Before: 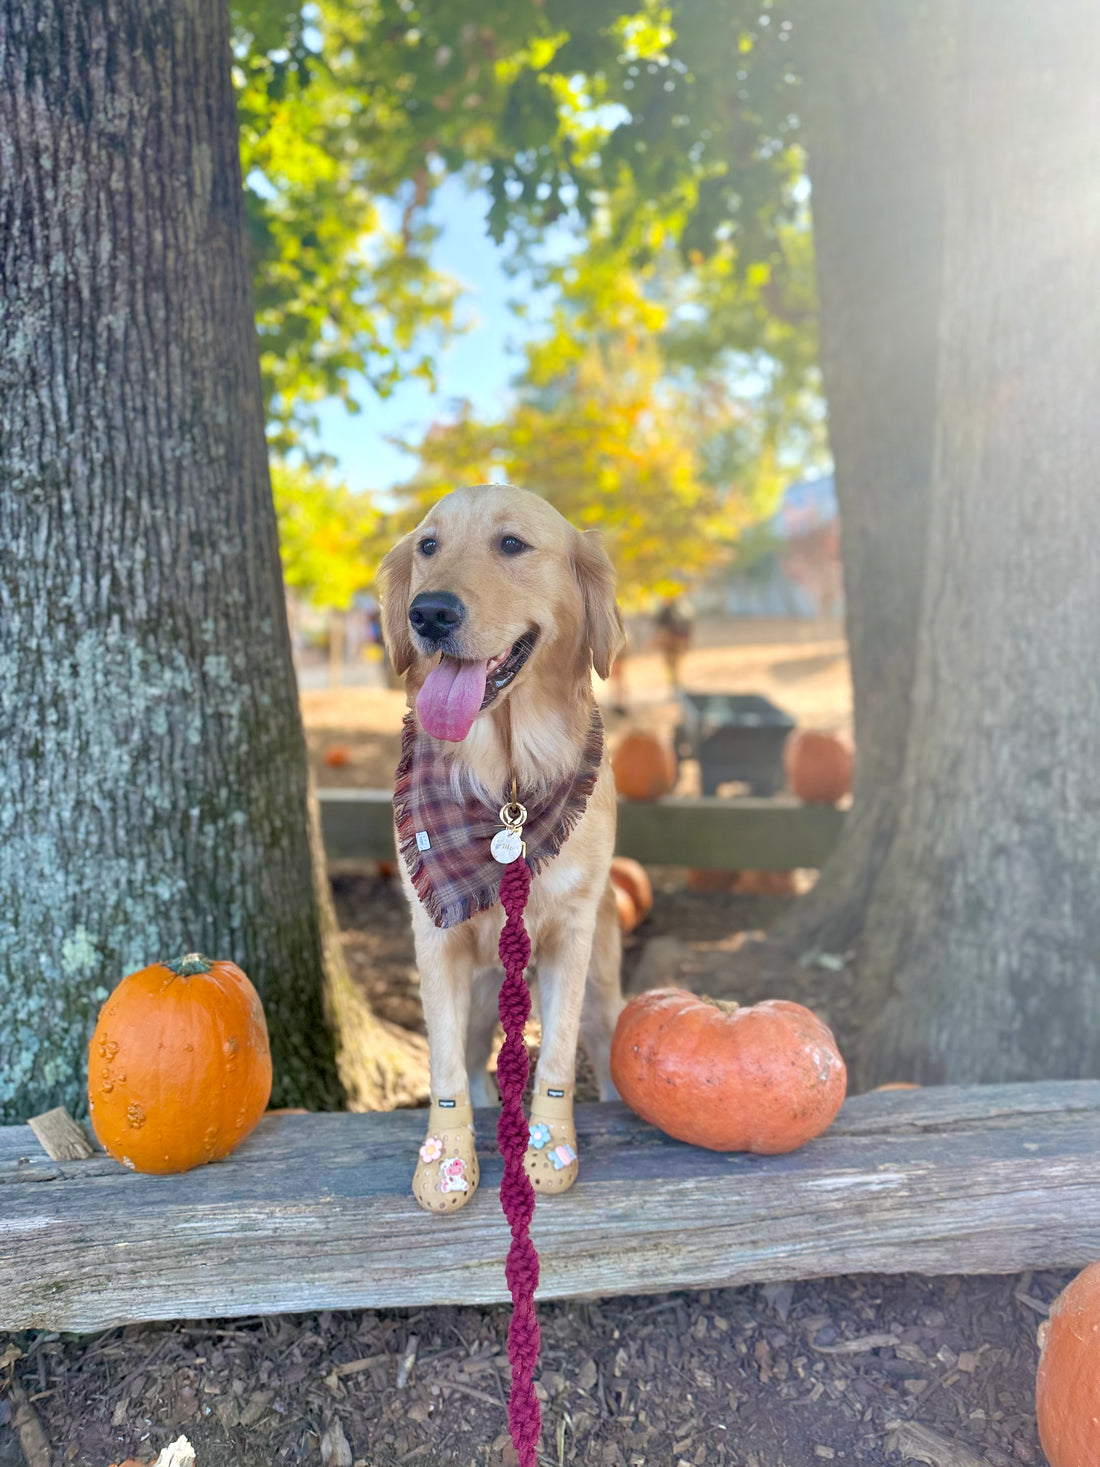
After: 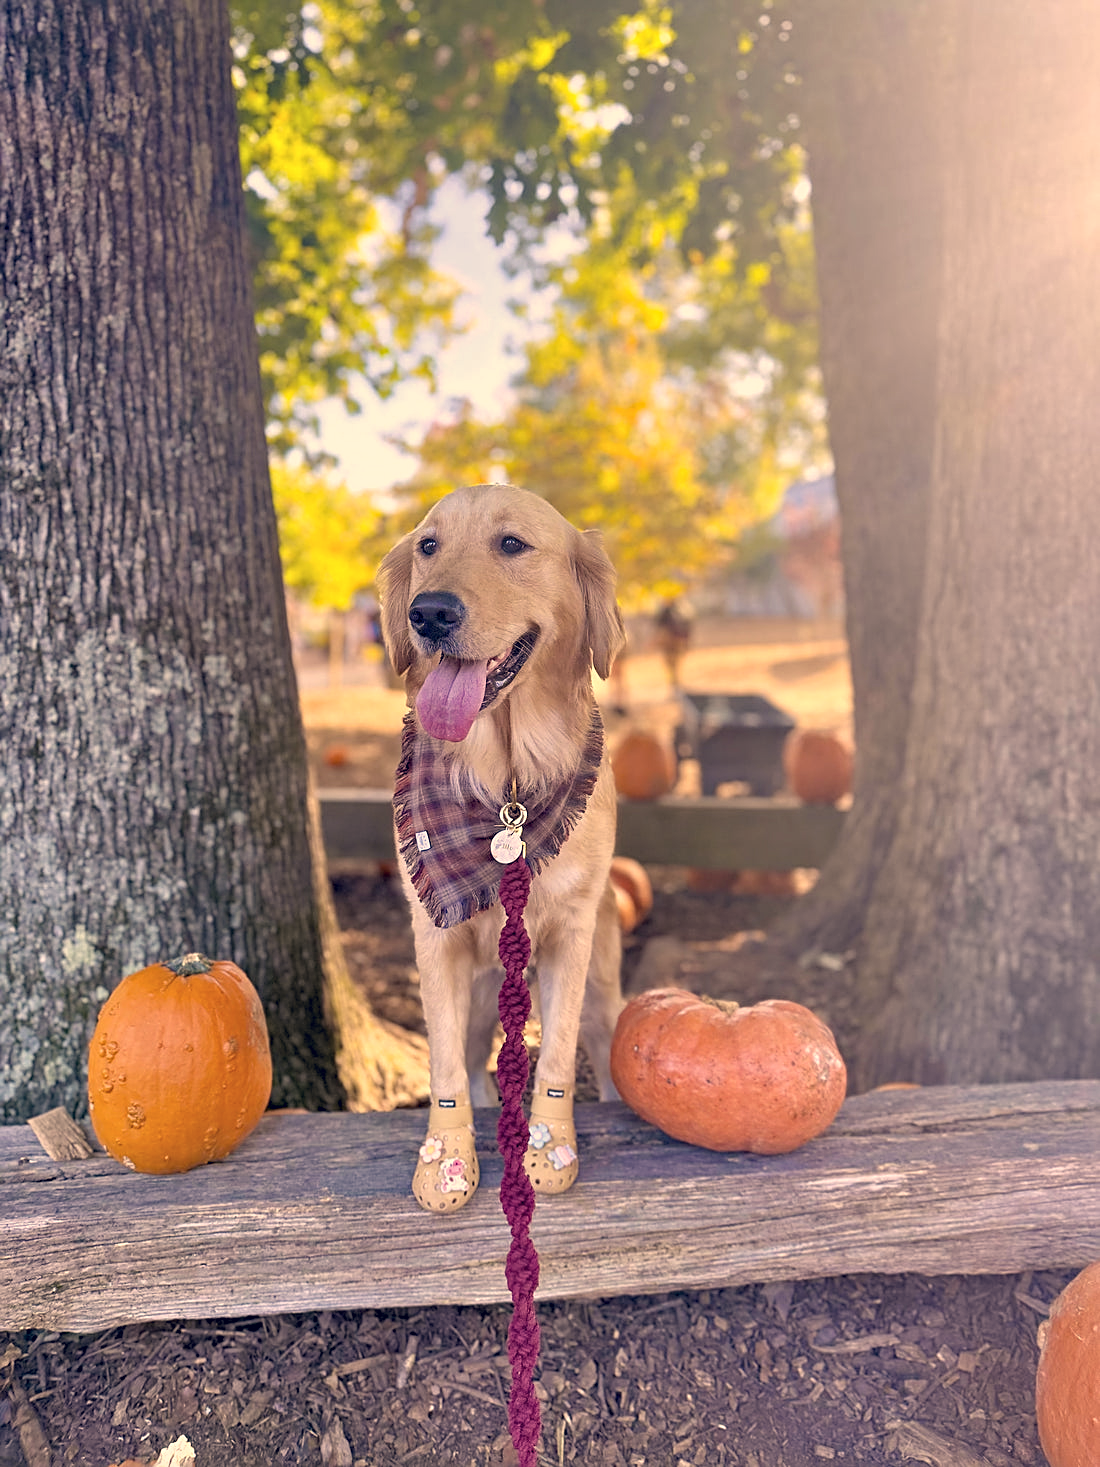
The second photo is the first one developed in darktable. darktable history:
haze removal: compatibility mode true, adaptive false
sharpen: on, module defaults
color correction: highlights a* 19.82, highlights b* 28.27, shadows a* 3.47, shadows b* -17.44, saturation 0.747
levels: mode automatic, levels [0, 0.281, 0.562]
